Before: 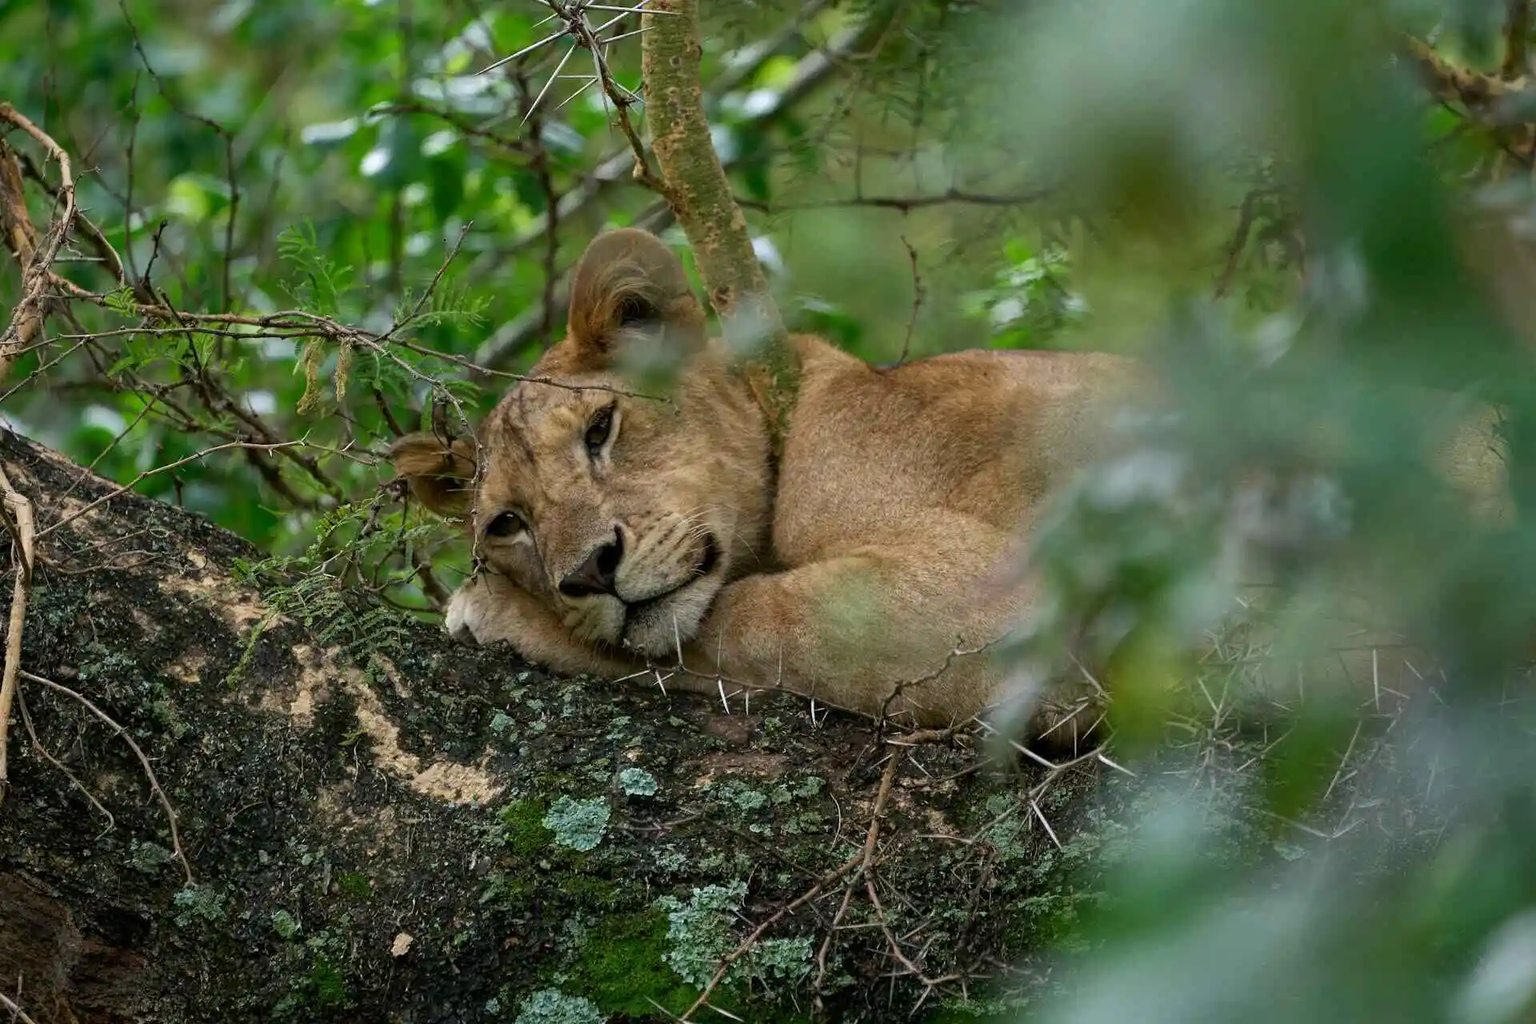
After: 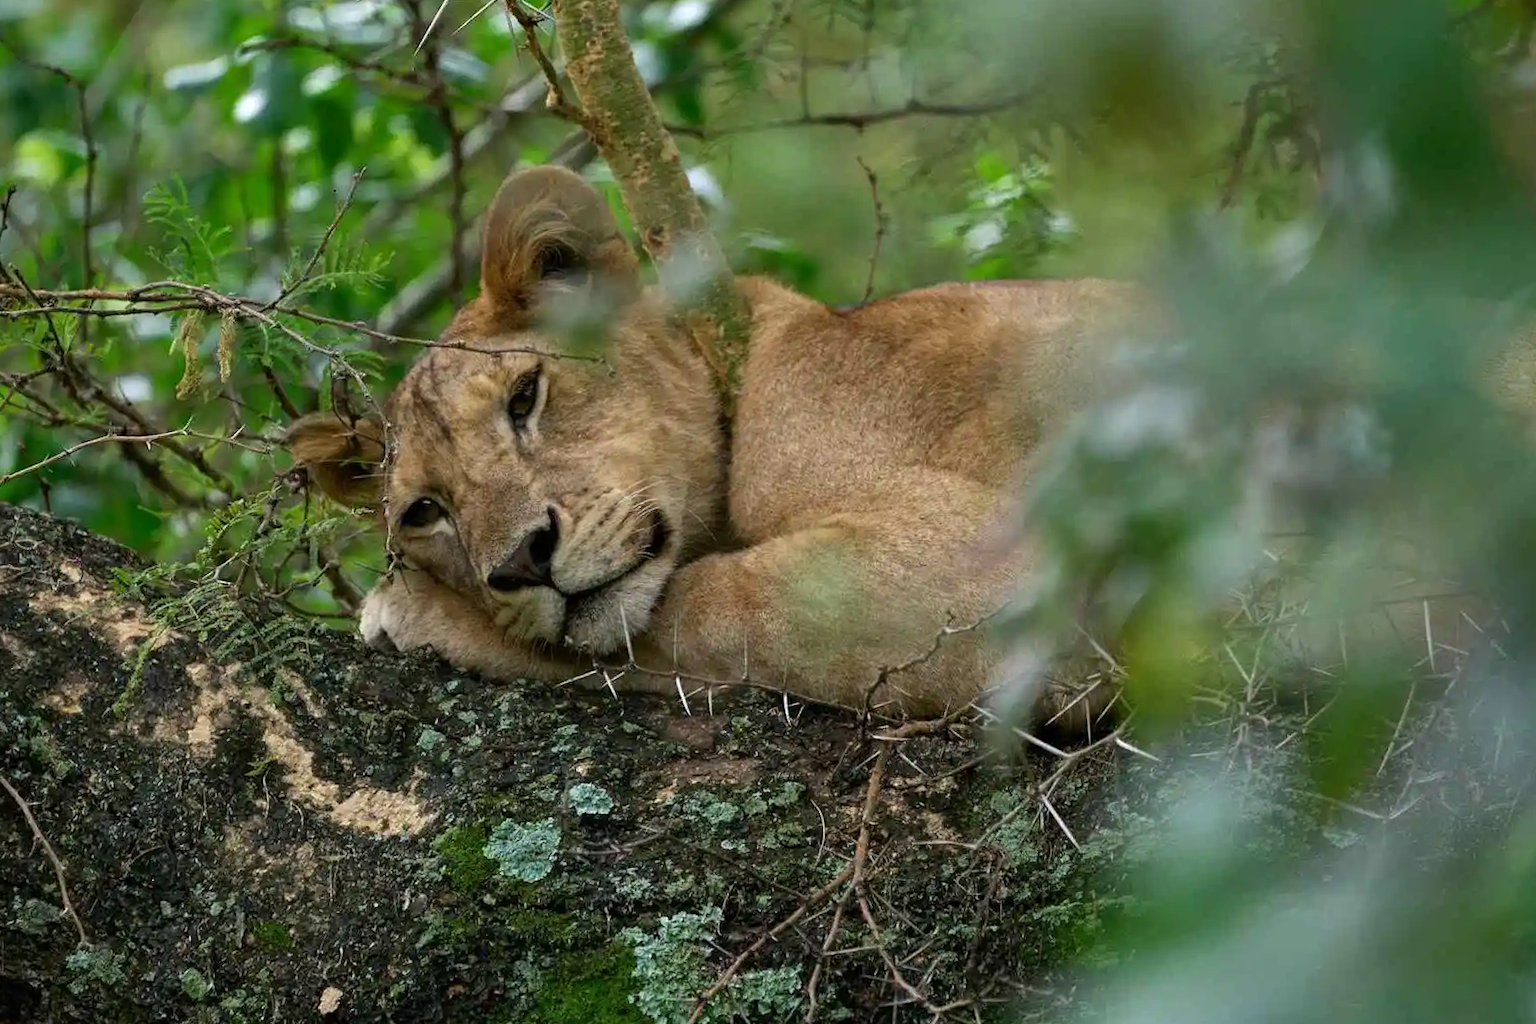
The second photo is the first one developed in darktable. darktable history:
exposure: exposure 0.128 EV, compensate exposure bias true, compensate highlight preservation false
crop and rotate: angle 3.17°, left 5.706%, top 5.671%
